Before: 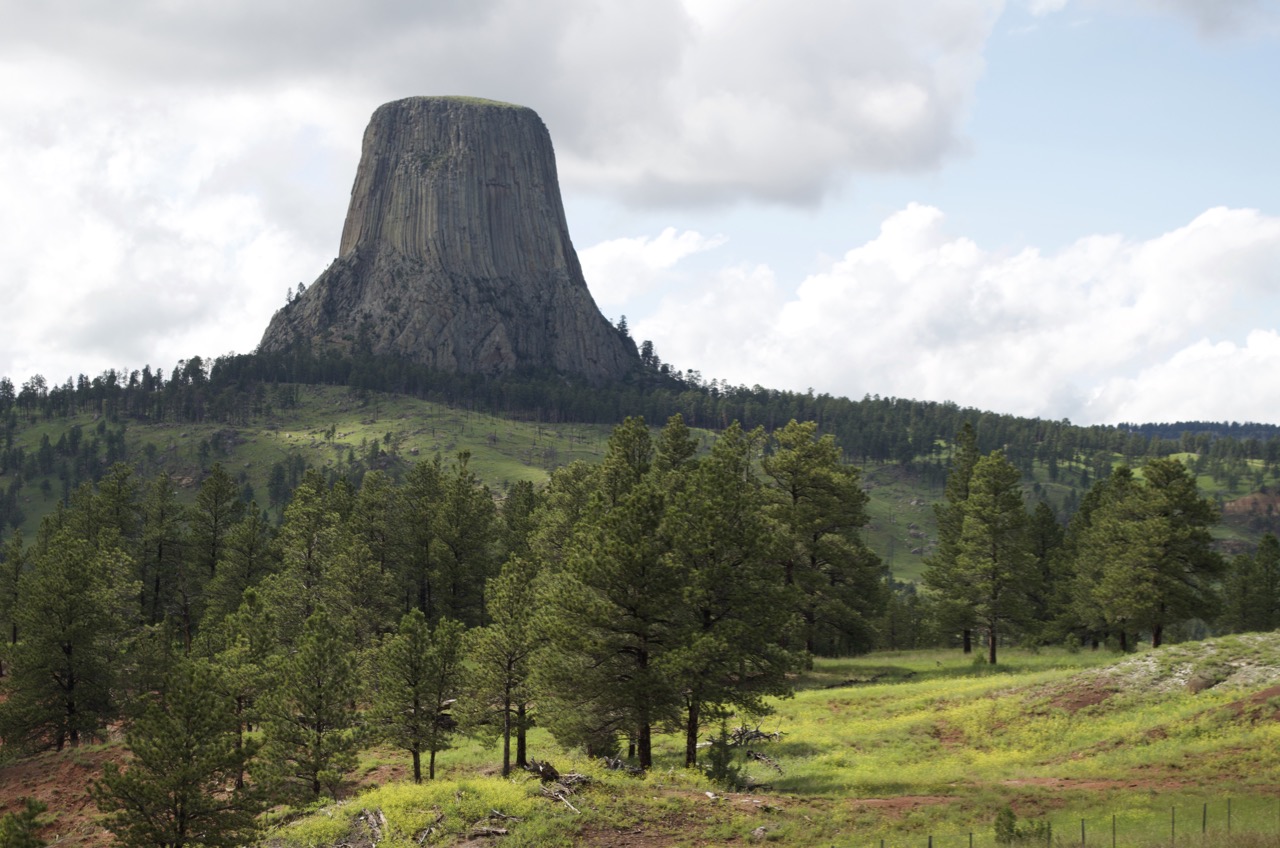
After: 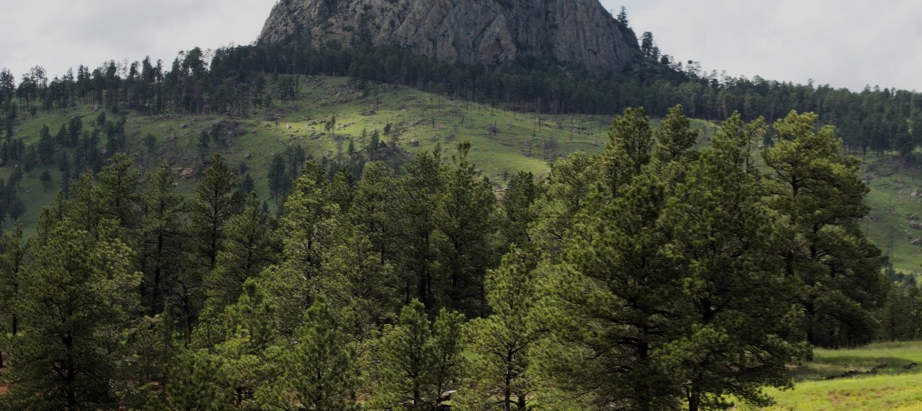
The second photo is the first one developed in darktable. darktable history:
crop: top 36.498%, right 27.964%, bottom 14.995%
filmic rgb: black relative exposure -7.65 EV, white relative exposure 4.56 EV, hardness 3.61, contrast 1.05
